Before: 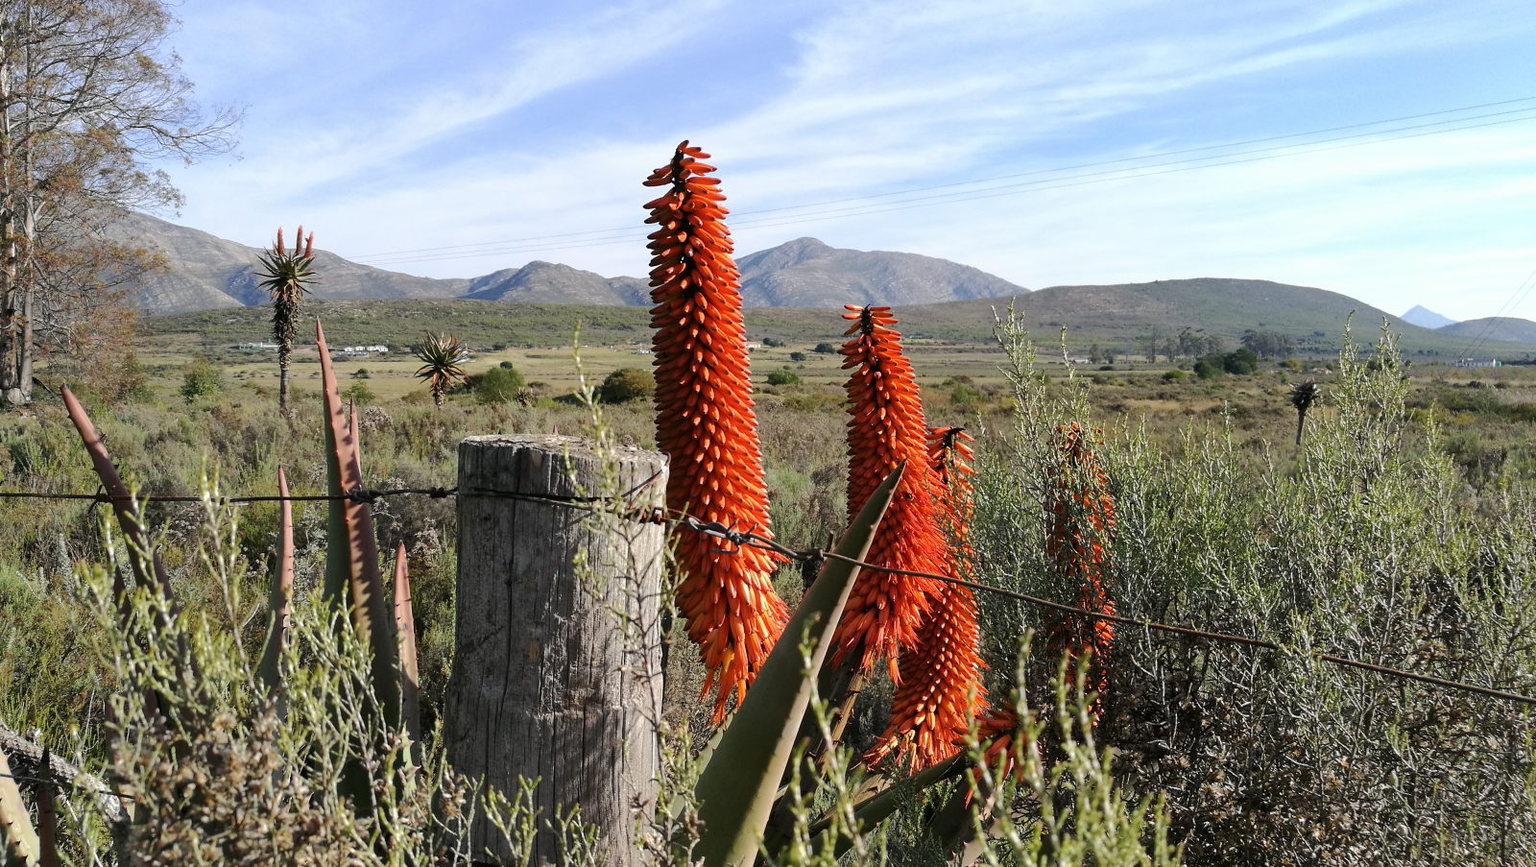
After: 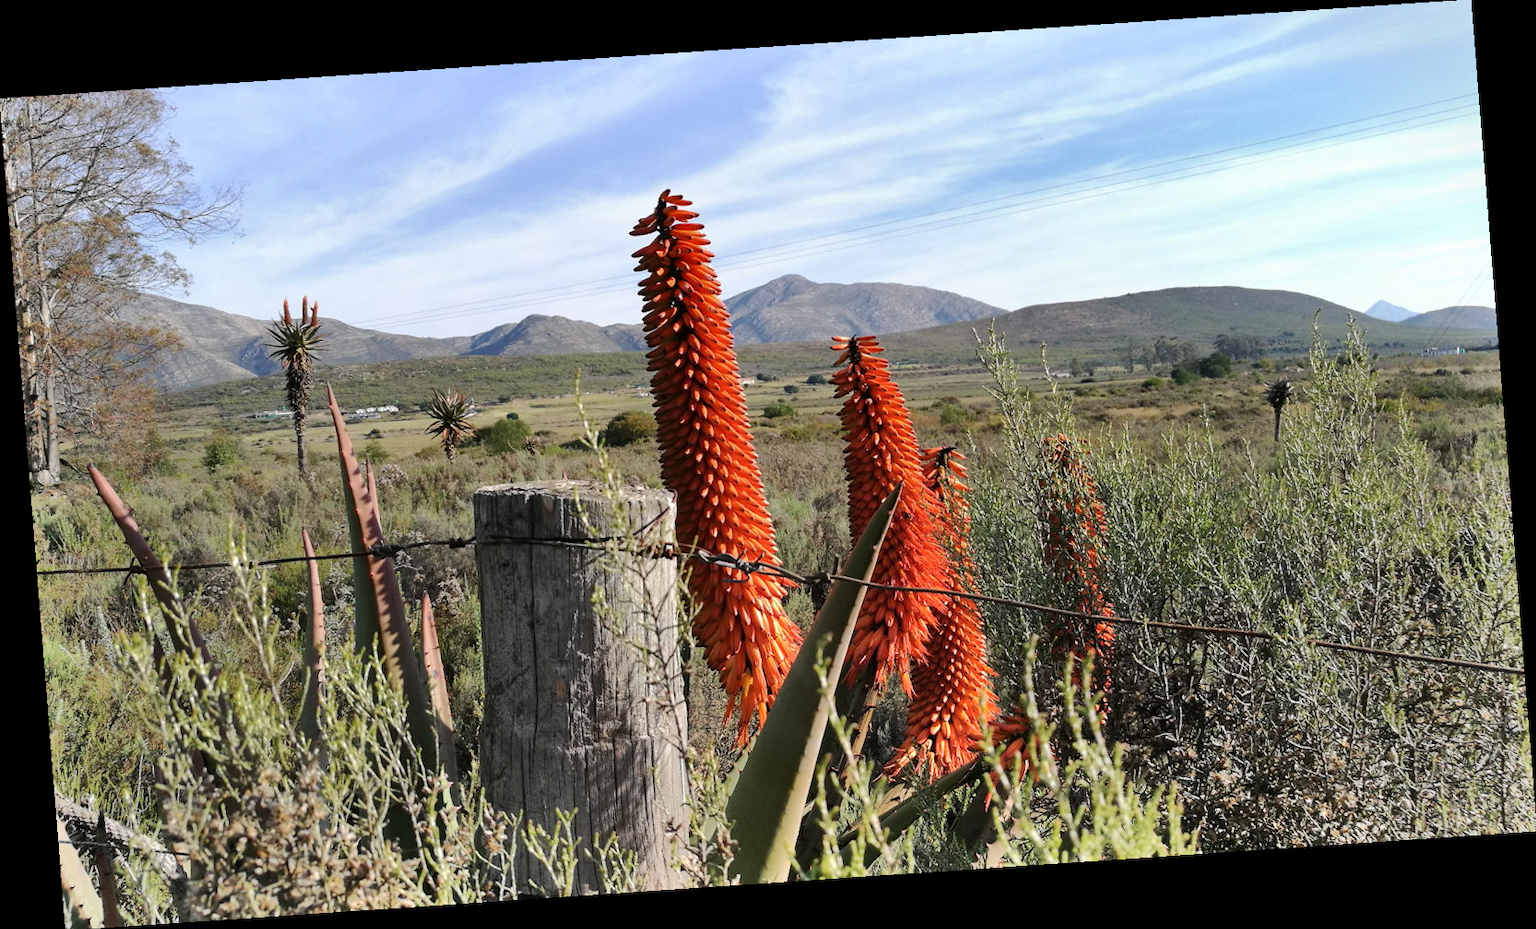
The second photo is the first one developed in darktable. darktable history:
rotate and perspective: rotation -4.2°, shear 0.006, automatic cropping off
shadows and highlights: shadows 60, soften with gaussian
vignetting: fall-off start 100%, brightness -0.282, width/height ratio 1.31
